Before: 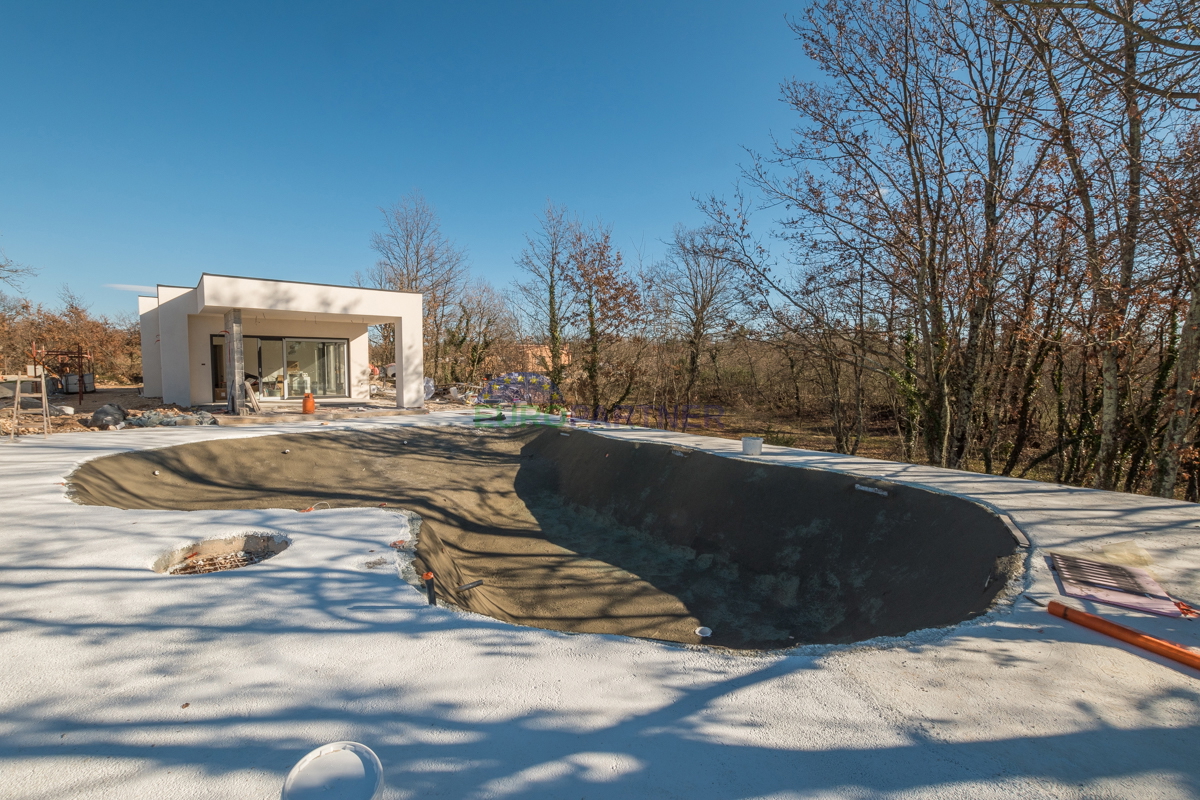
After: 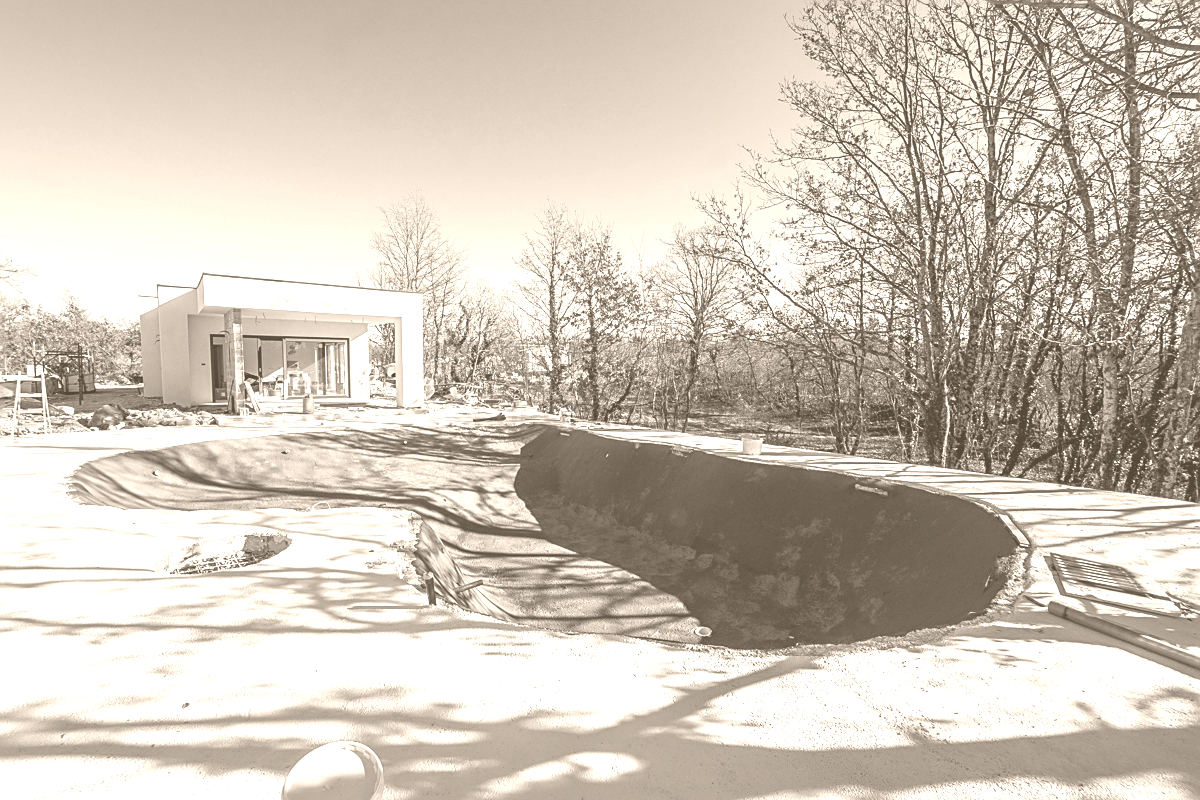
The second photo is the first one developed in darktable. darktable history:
sharpen: on, module defaults
colorize: hue 34.49°, saturation 35.33%, source mix 100%, version 1
white balance: red 0.984, blue 1.059
color balance: lift [1, 1.011, 0.999, 0.989], gamma [1.109, 1.045, 1.039, 0.955], gain [0.917, 0.936, 0.952, 1.064], contrast 2.32%, contrast fulcrum 19%, output saturation 101%
contrast brightness saturation: contrast 0.18, saturation 0.3
